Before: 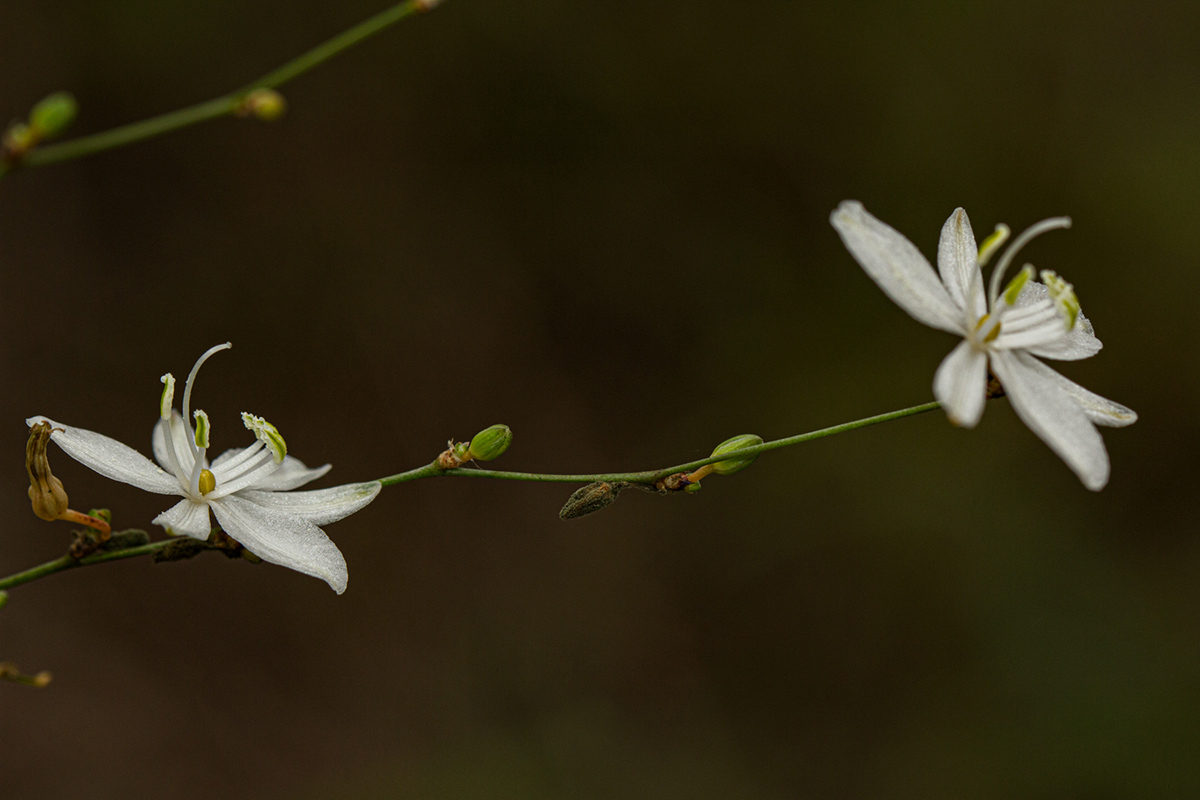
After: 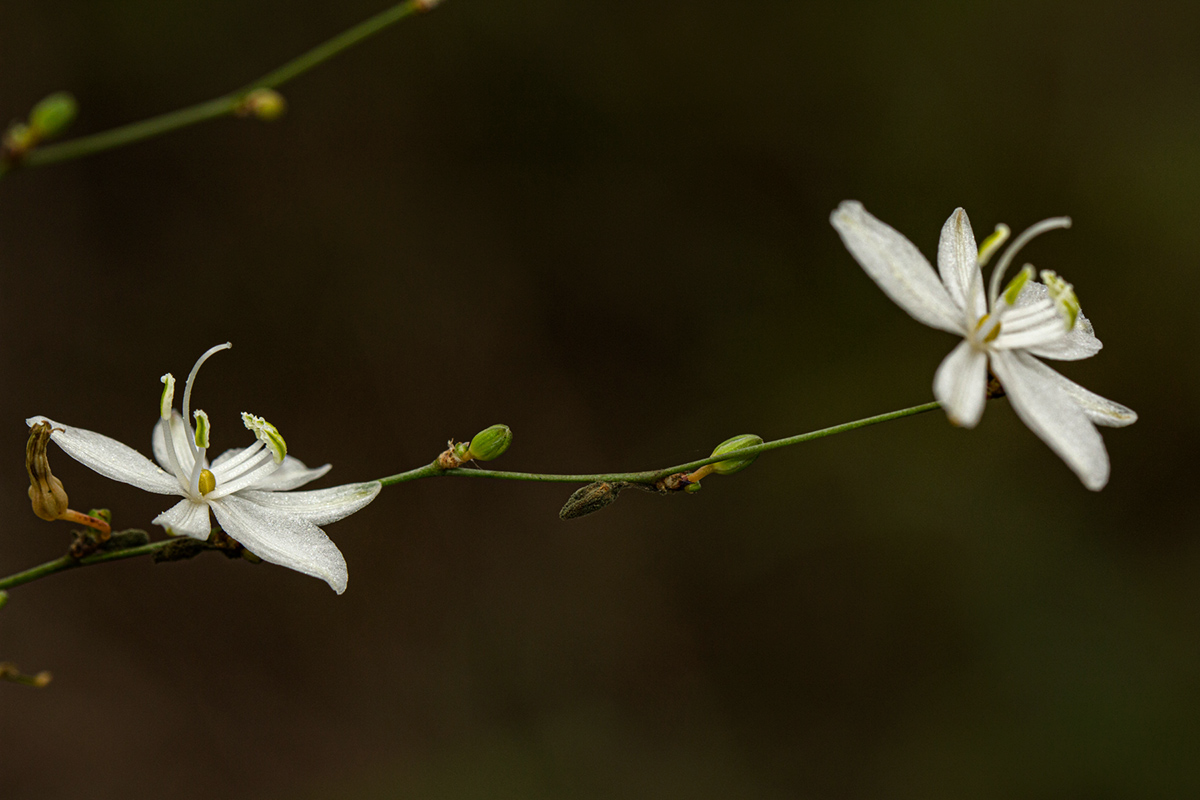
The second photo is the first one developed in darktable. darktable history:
tone equalizer: -8 EV -0.39 EV, -7 EV -0.424 EV, -6 EV -0.332 EV, -5 EV -0.211 EV, -3 EV 0.244 EV, -2 EV 0.316 EV, -1 EV 0.403 EV, +0 EV 0.405 EV
